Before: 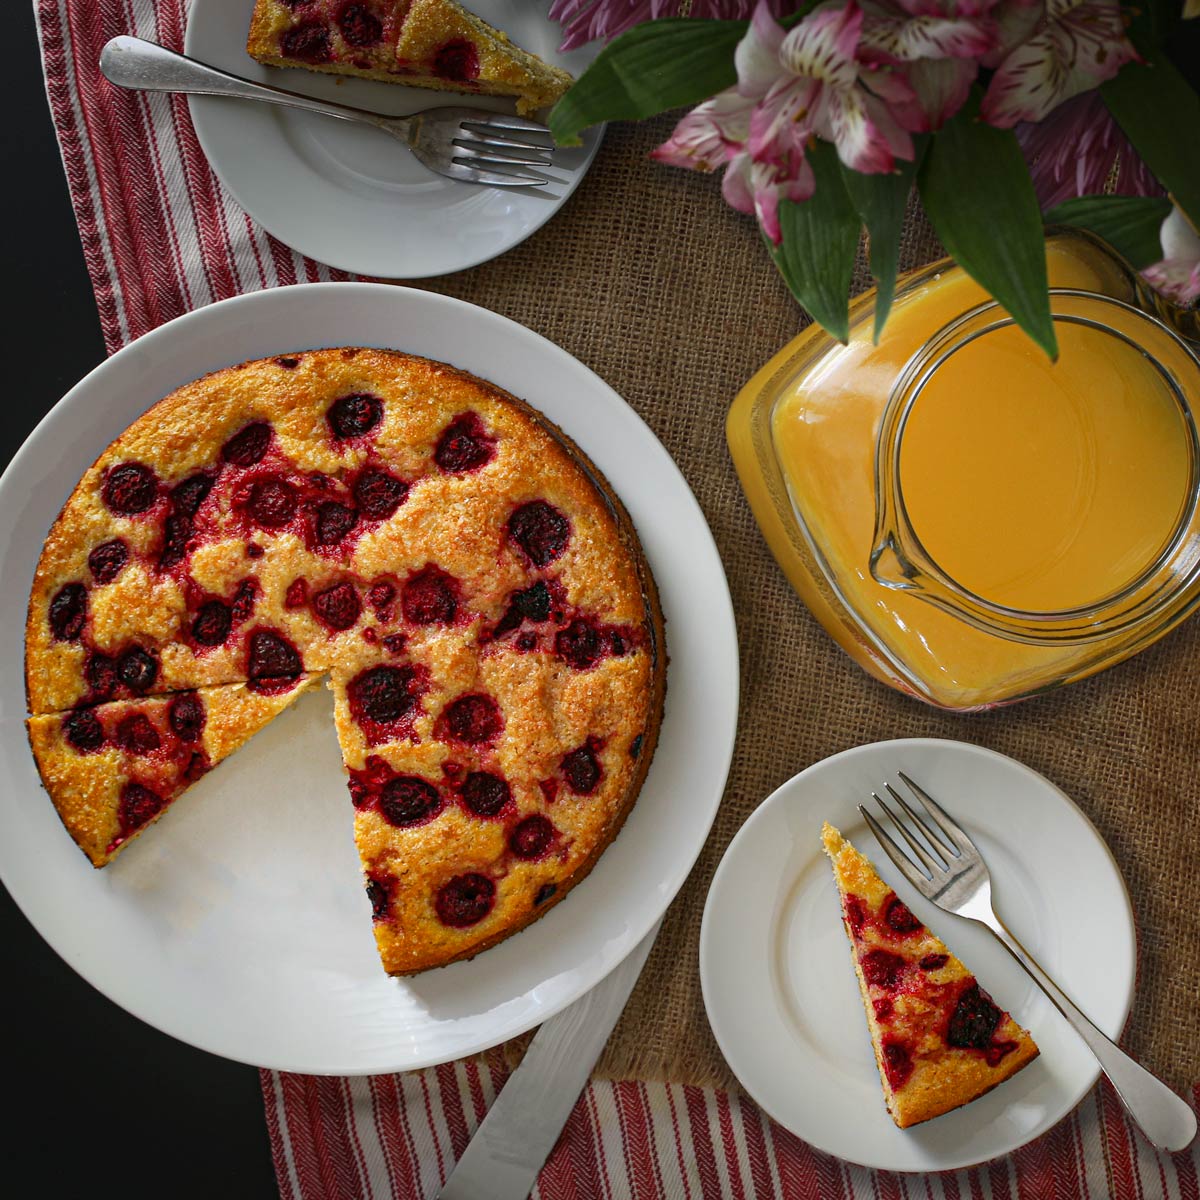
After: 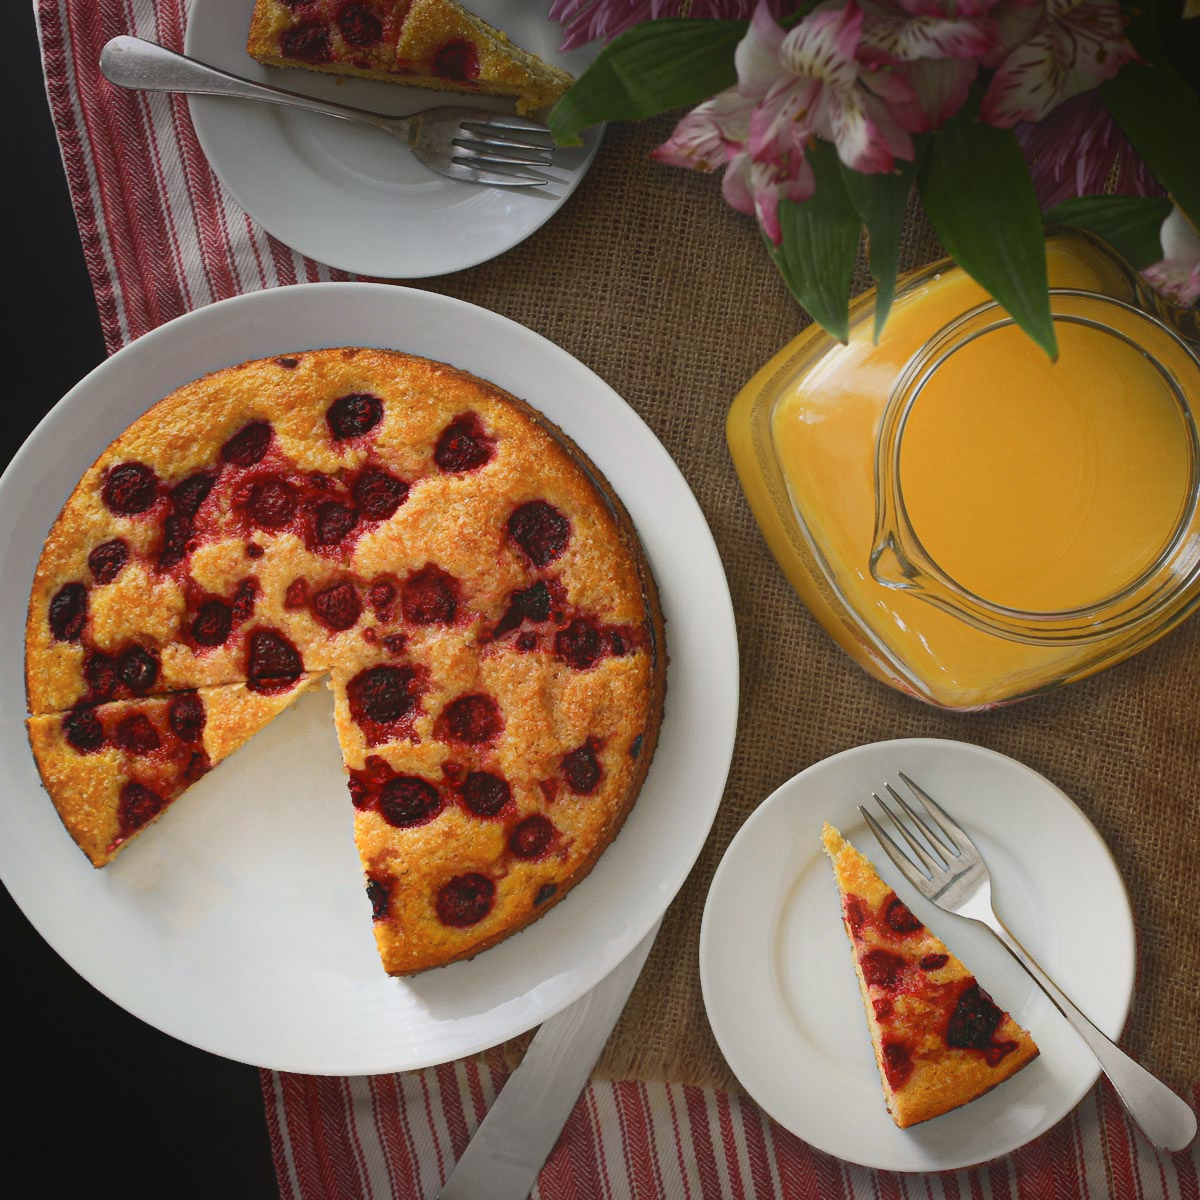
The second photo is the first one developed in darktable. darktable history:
contrast brightness saturation: contrast 0.15, brightness 0.05
contrast equalizer: octaves 7, y [[0.6 ×6], [0.55 ×6], [0 ×6], [0 ×6], [0 ×6]], mix -1
